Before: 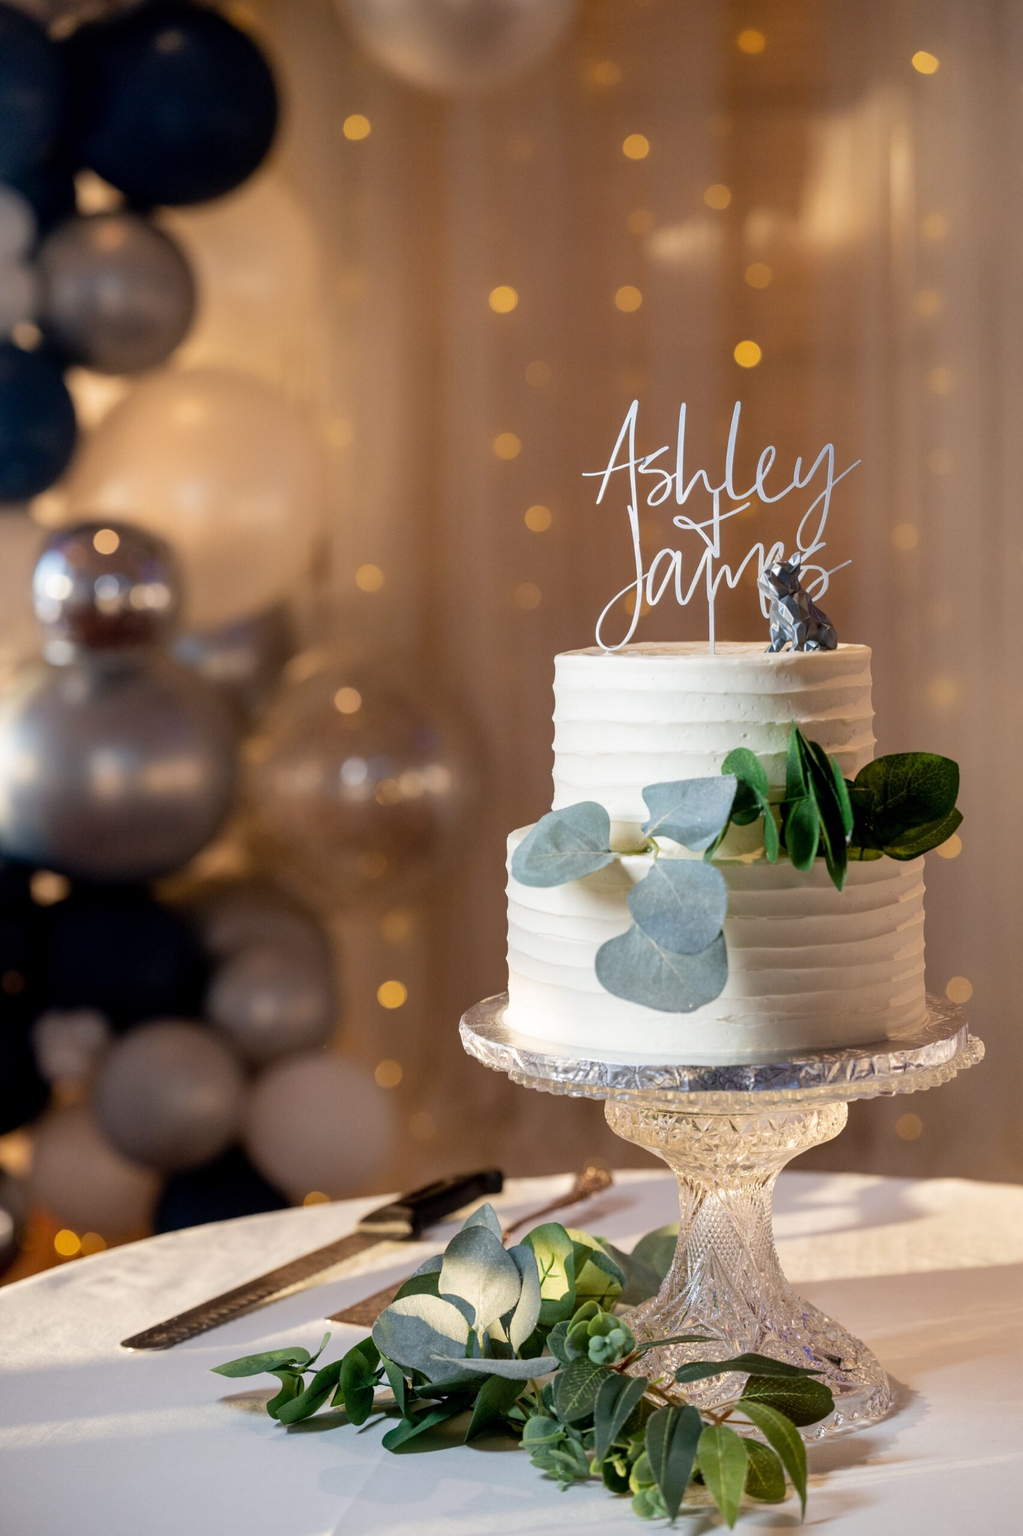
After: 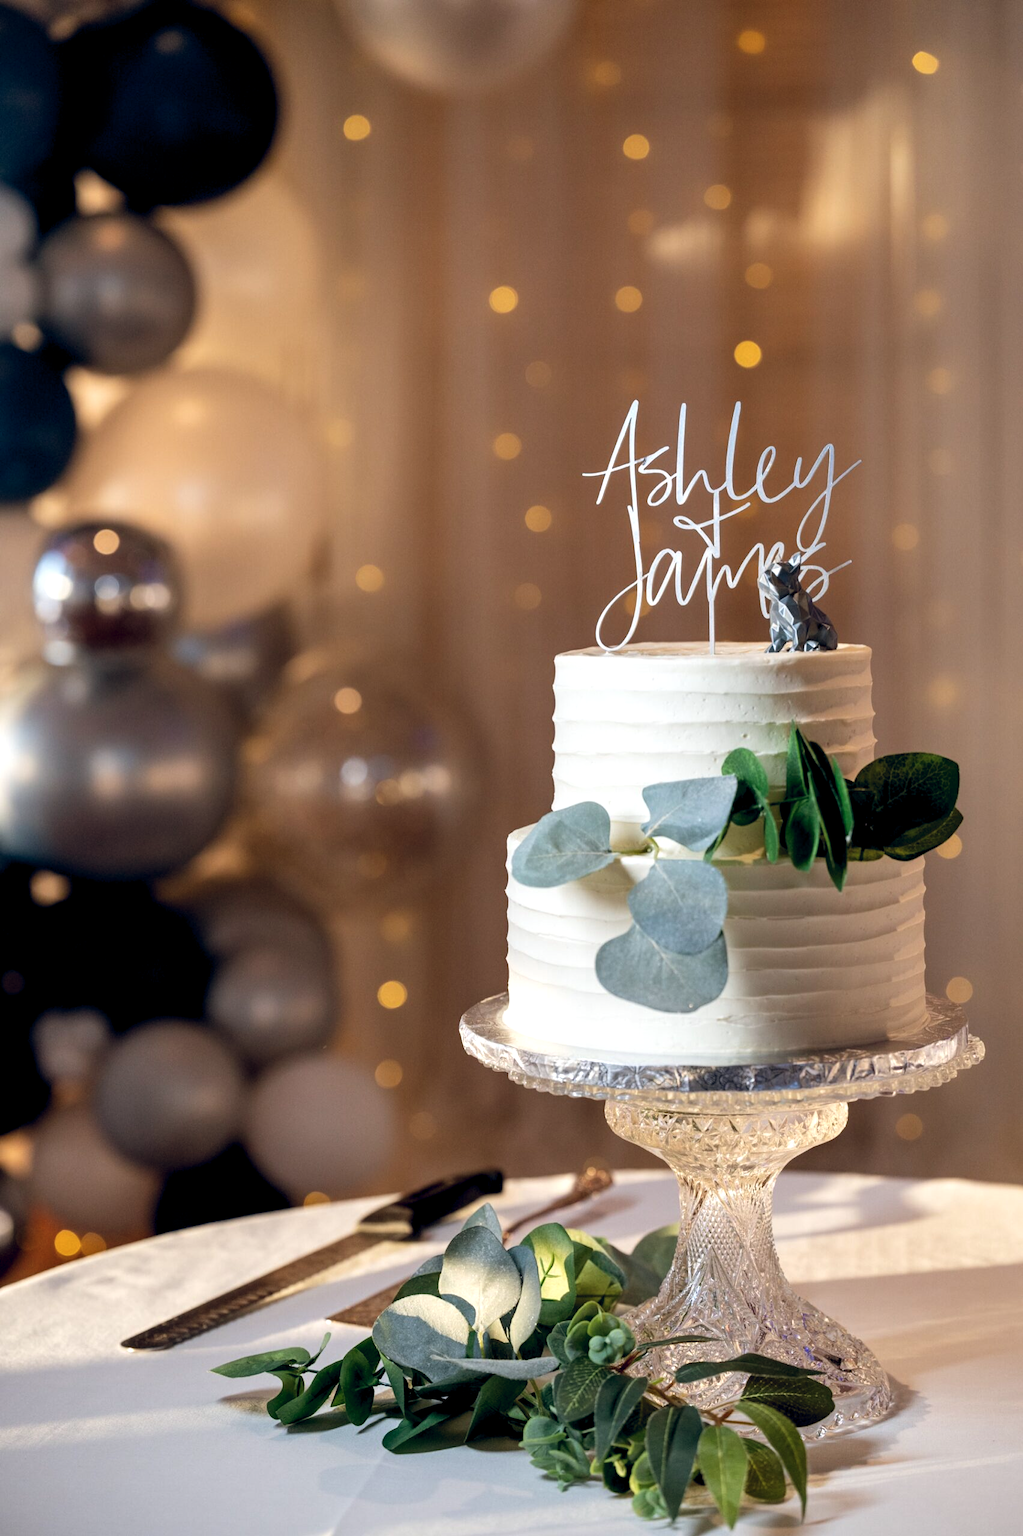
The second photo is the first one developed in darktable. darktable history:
contrast equalizer: octaves 7, y [[0.6 ×6], [0.55 ×6], [0 ×6], [0 ×6], [0 ×6]], mix 0.29
color balance rgb: shadows lift › chroma 3.88%, shadows lift › hue 88.52°, power › hue 214.65°, global offset › chroma 0.1%, global offset › hue 252.4°, contrast 4.45%
